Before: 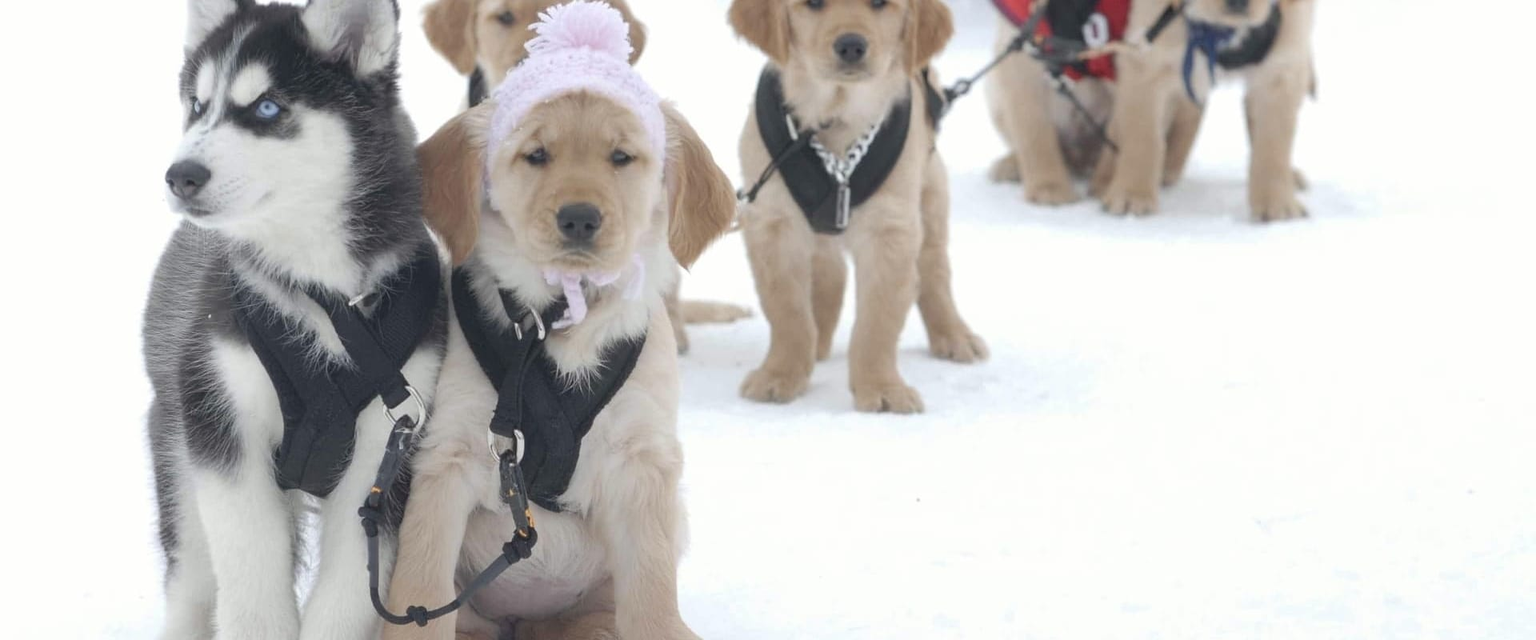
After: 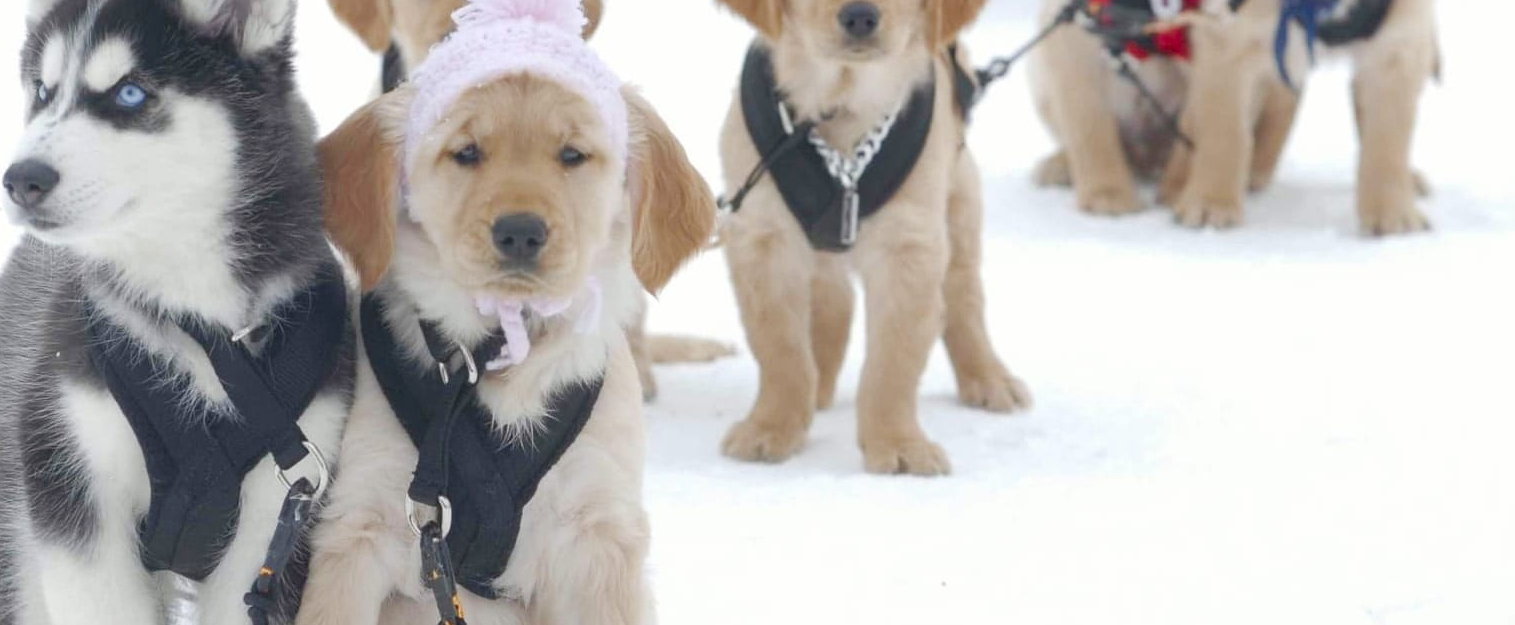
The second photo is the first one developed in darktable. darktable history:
base curve: curves: ch0 [(0, 0) (0.472, 0.508) (1, 1)], preserve colors none
color balance rgb: linear chroma grading › global chroma -0.543%, perceptual saturation grading › global saturation 24.382%, perceptual saturation grading › highlights -23.881%, perceptual saturation grading › mid-tones 24.151%, perceptual saturation grading › shadows 39.067%
crop and rotate: left 10.668%, top 5.13%, right 10.402%, bottom 16.666%
